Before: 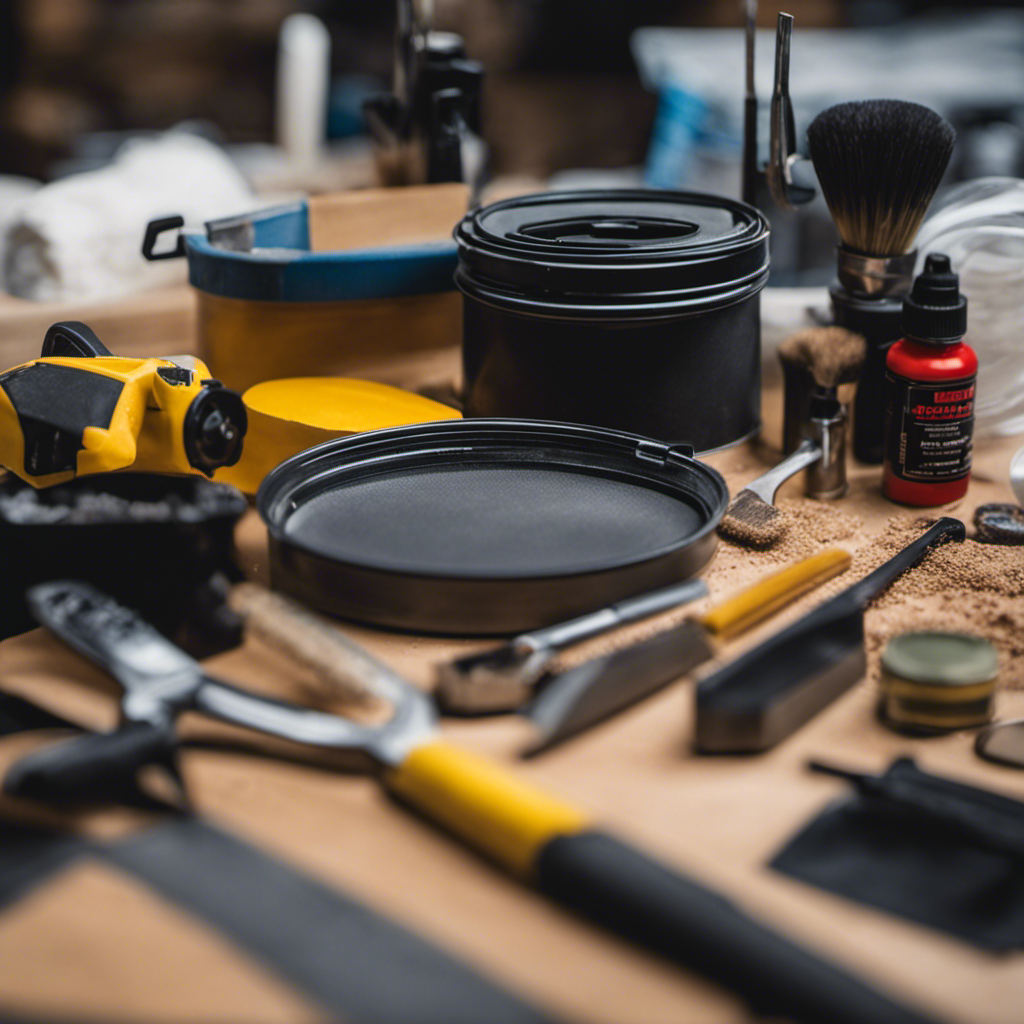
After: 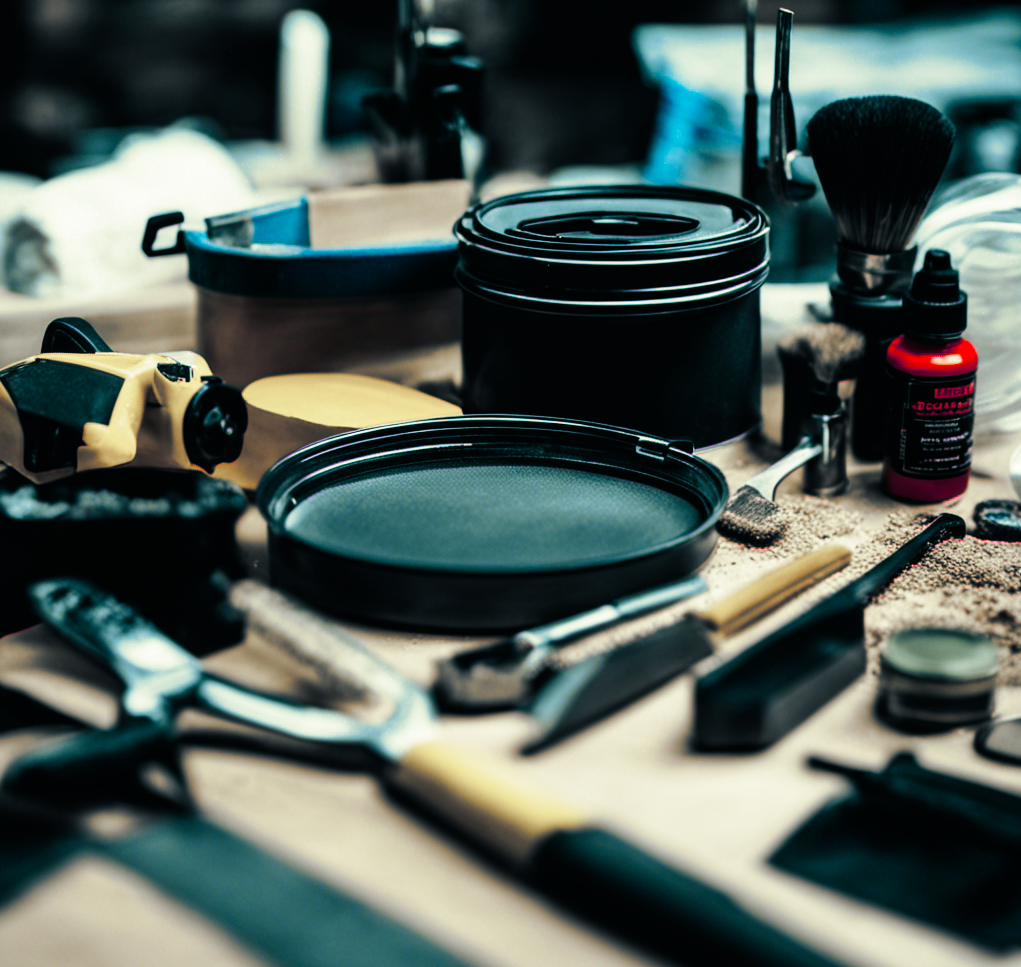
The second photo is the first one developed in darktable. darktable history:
crop: top 0.448%, right 0.264%, bottom 5.045%
color zones: curves: ch1 [(0, 0.708) (0.088, 0.648) (0.245, 0.187) (0.429, 0.326) (0.571, 0.498) (0.714, 0.5) (0.857, 0.5) (1, 0.708)]
color balance rgb: shadows lift › chroma 11.71%, shadows lift › hue 133.46°, highlights gain › chroma 4%, highlights gain › hue 200.2°, perceptual saturation grading › global saturation 18.05%
levels: mode automatic, gray 50.8%
shadows and highlights: shadows 30.86, highlights 0, soften with gaussian
sigmoid: contrast 1.8, skew -0.2, preserve hue 0%, red attenuation 0.1, red rotation 0.035, green attenuation 0.1, green rotation -0.017, blue attenuation 0.15, blue rotation -0.052, base primaries Rec2020
split-toning: shadows › hue 216°, shadows › saturation 1, highlights › hue 57.6°, balance -33.4
